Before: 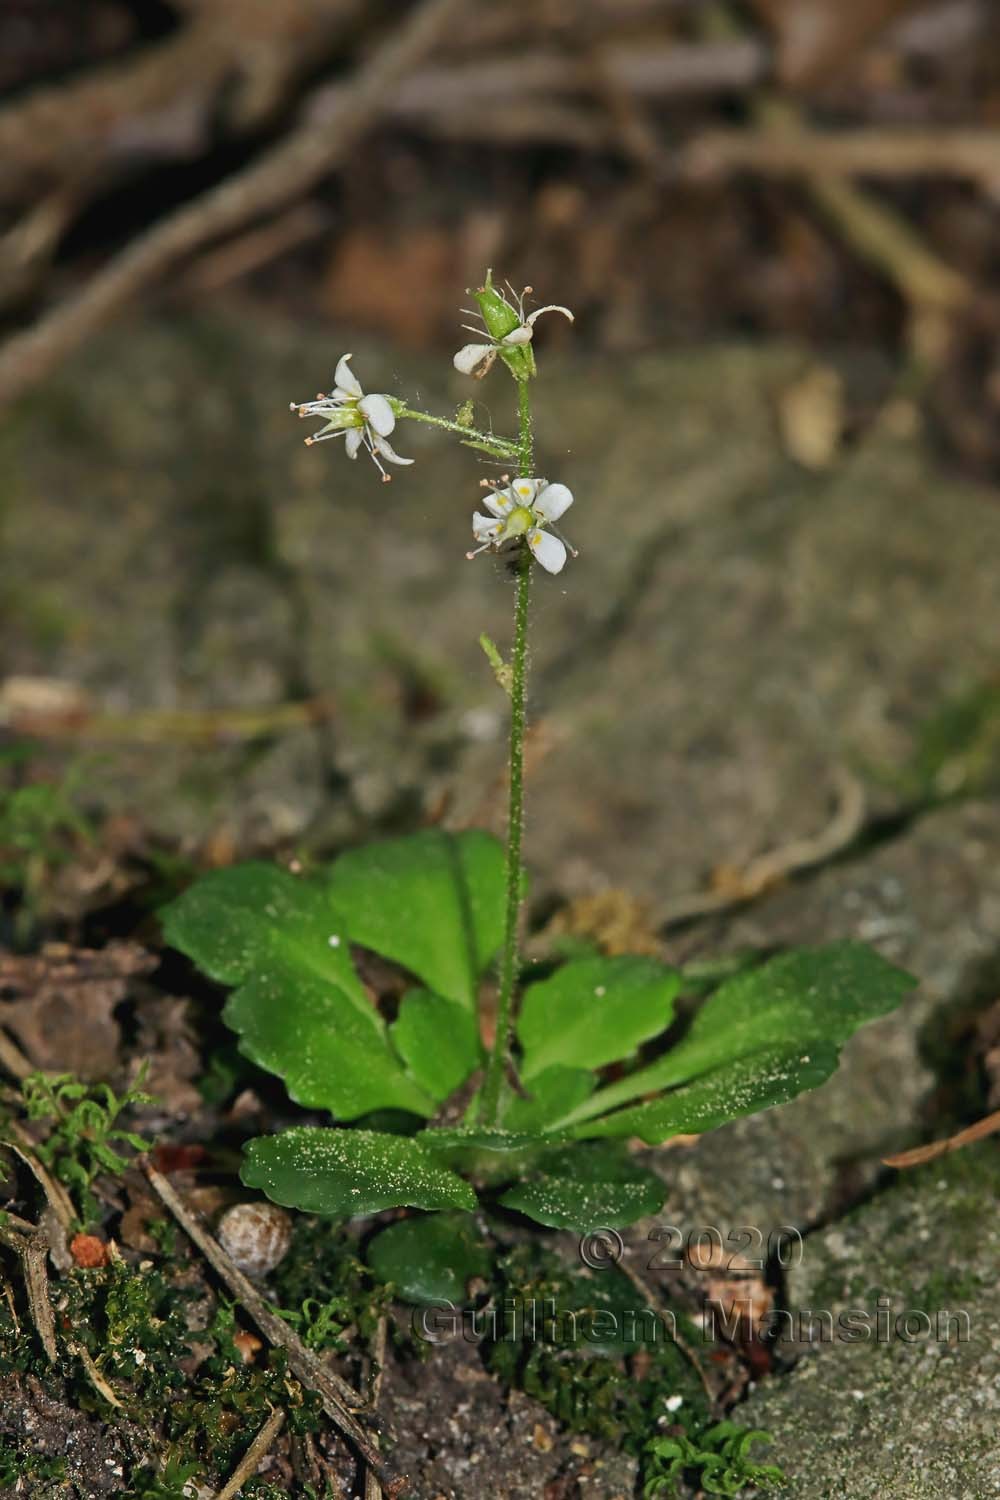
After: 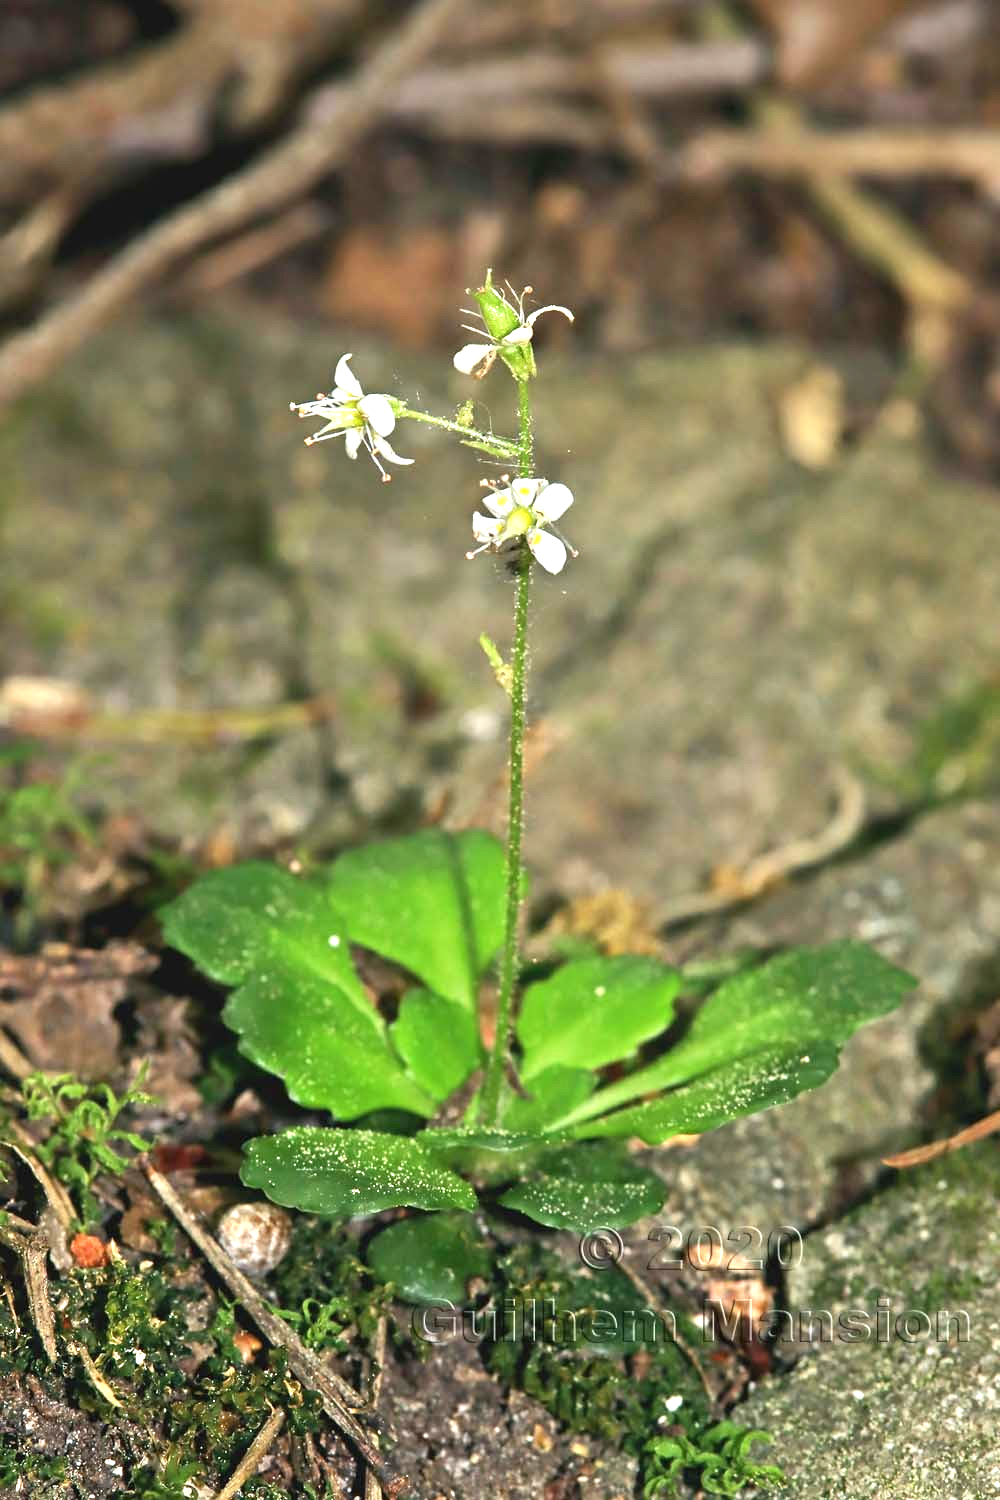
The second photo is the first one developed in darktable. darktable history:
exposure: black level correction 0, exposure 1.385 EV, compensate highlight preservation false
